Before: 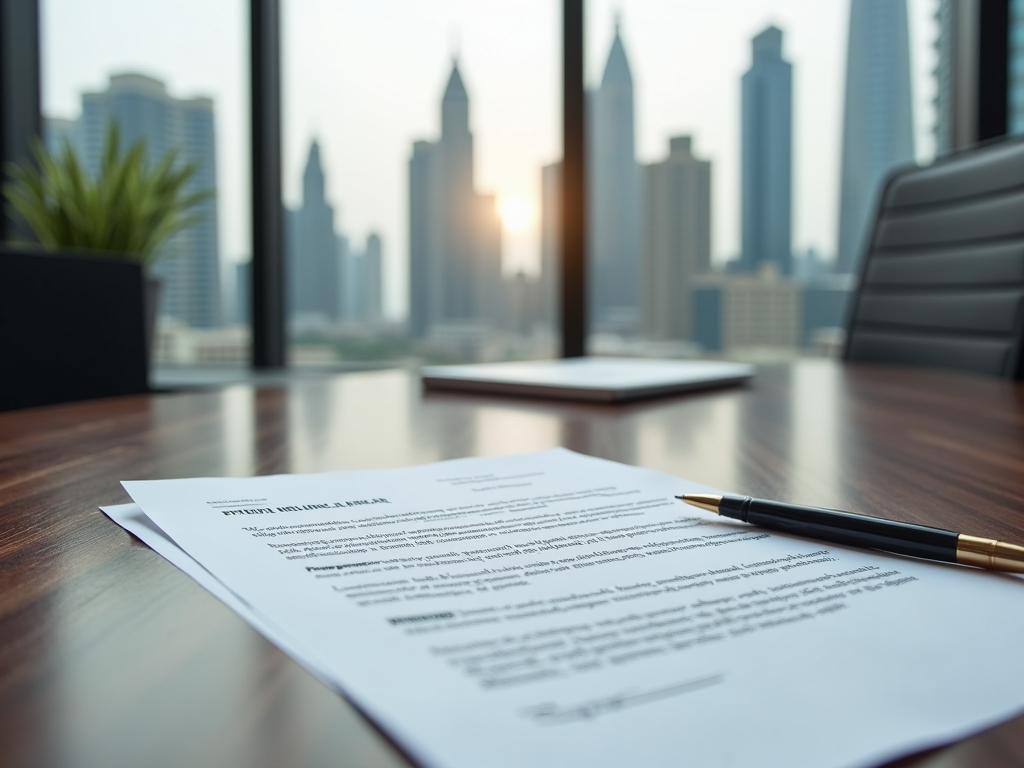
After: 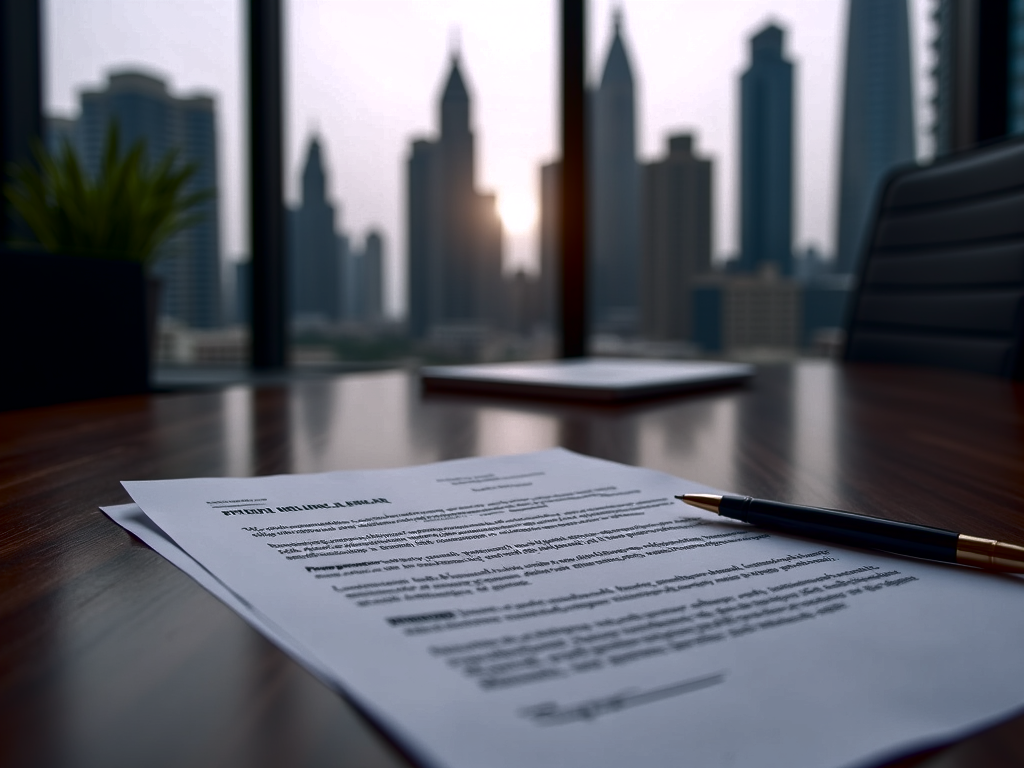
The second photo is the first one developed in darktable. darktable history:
exposure: compensate highlight preservation false
white balance: red 1.05, blue 1.072
tone curve: curves: ch0 [(0, 0) (0.797, 0.684) (1, 1)], color space Lab, linked channels, preserve colors none
contrast brightness saturation: brightness -0.52
